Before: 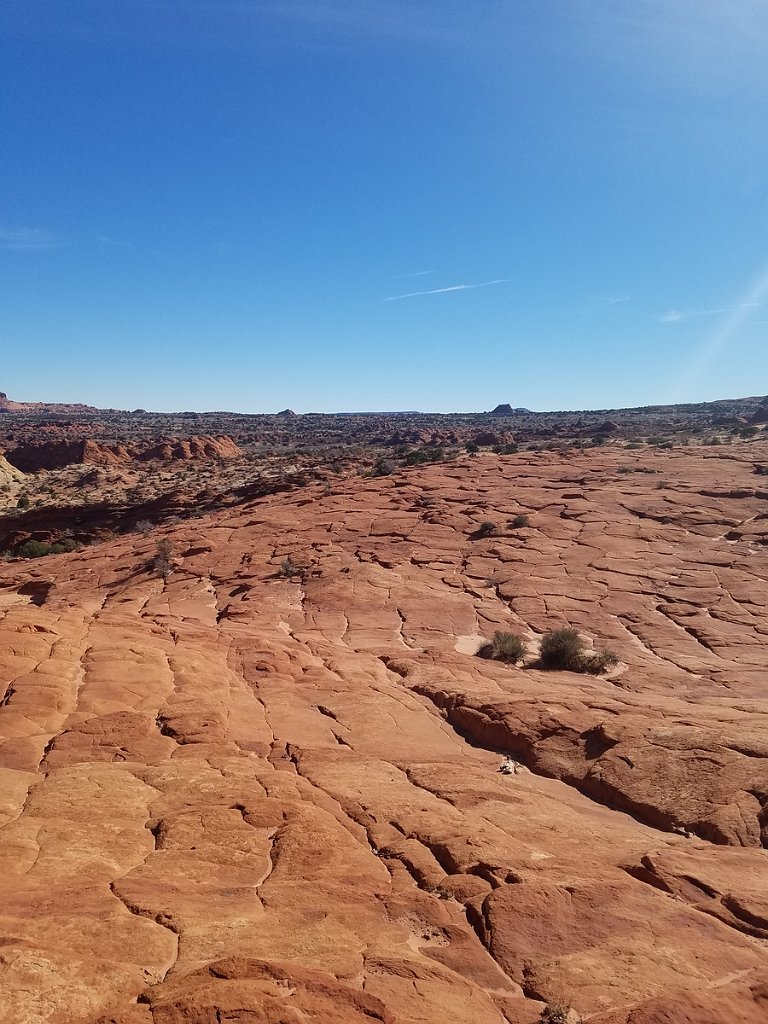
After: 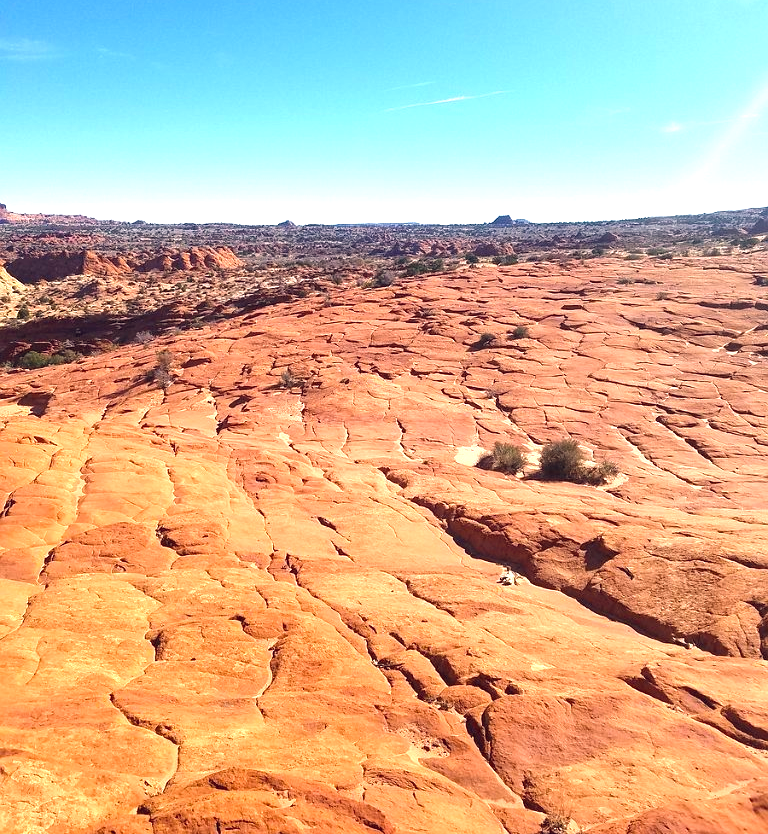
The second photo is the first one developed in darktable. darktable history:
crop and rotate: top 18.507%
exposure: black level correction 0, exposure 1.3 EV, compensate exposure bias true, compensate highlight preservation false
color balance rgb: shadows lift › hue 87.51°, highlights gain › chroma 1.62%, highlights gain › hue 55.1°, global offset › chroma 0.06%, global offset › hue 253.66°, linear chroma grading › global chroma 0.5%, perceptual saturation grading › global saturation 16.38%
